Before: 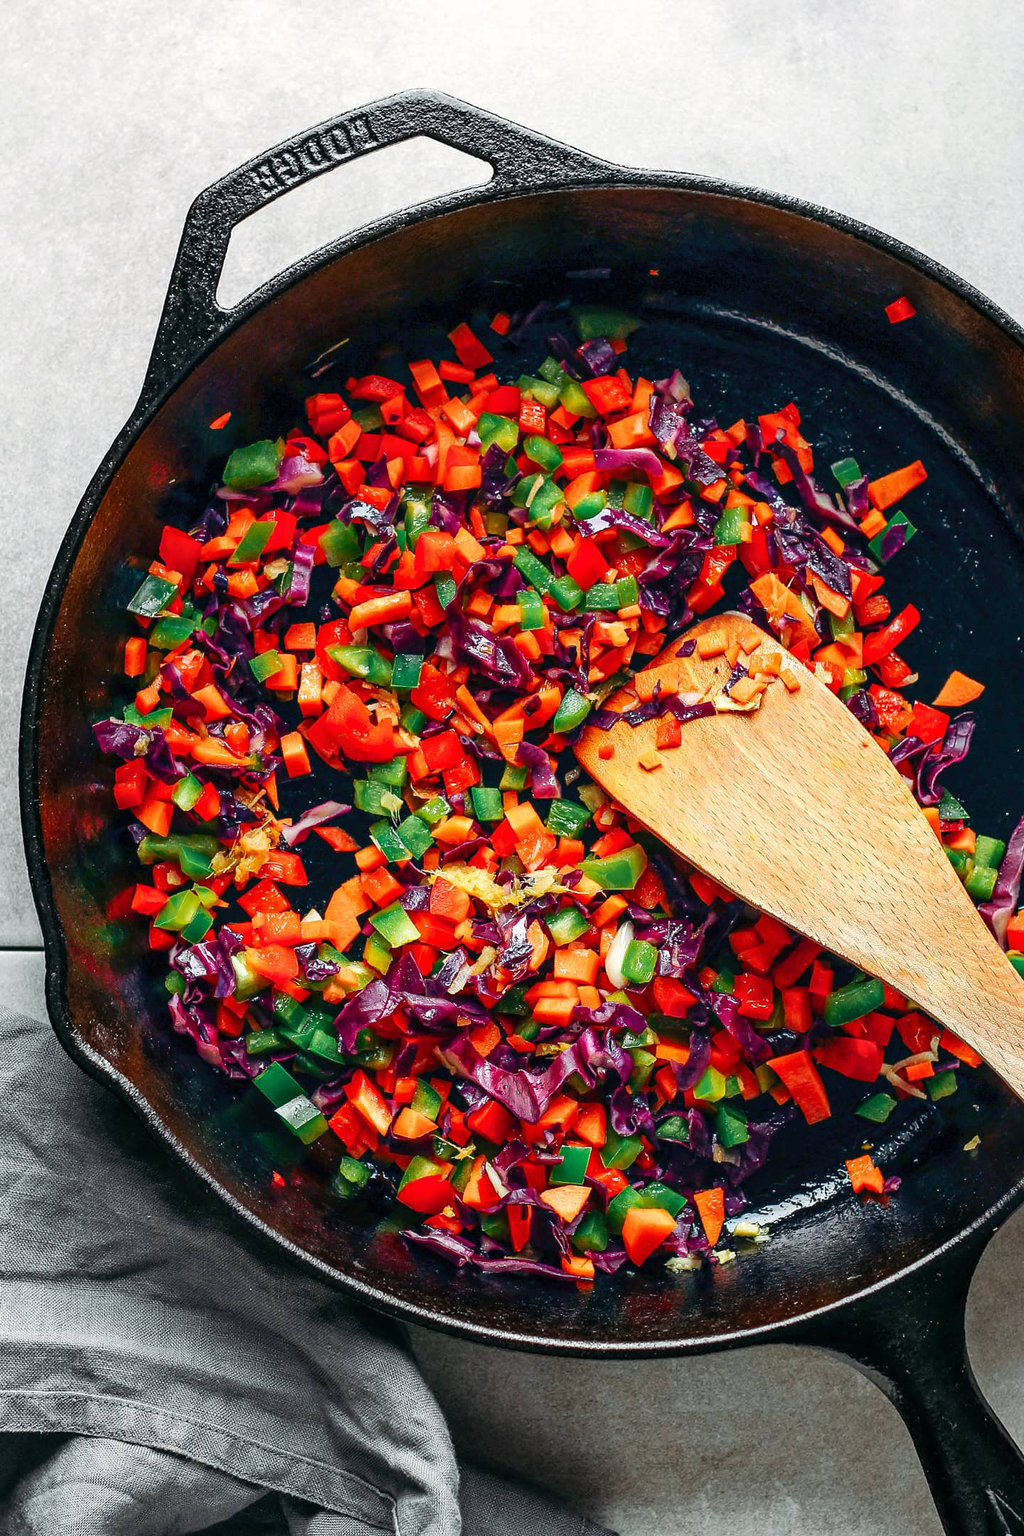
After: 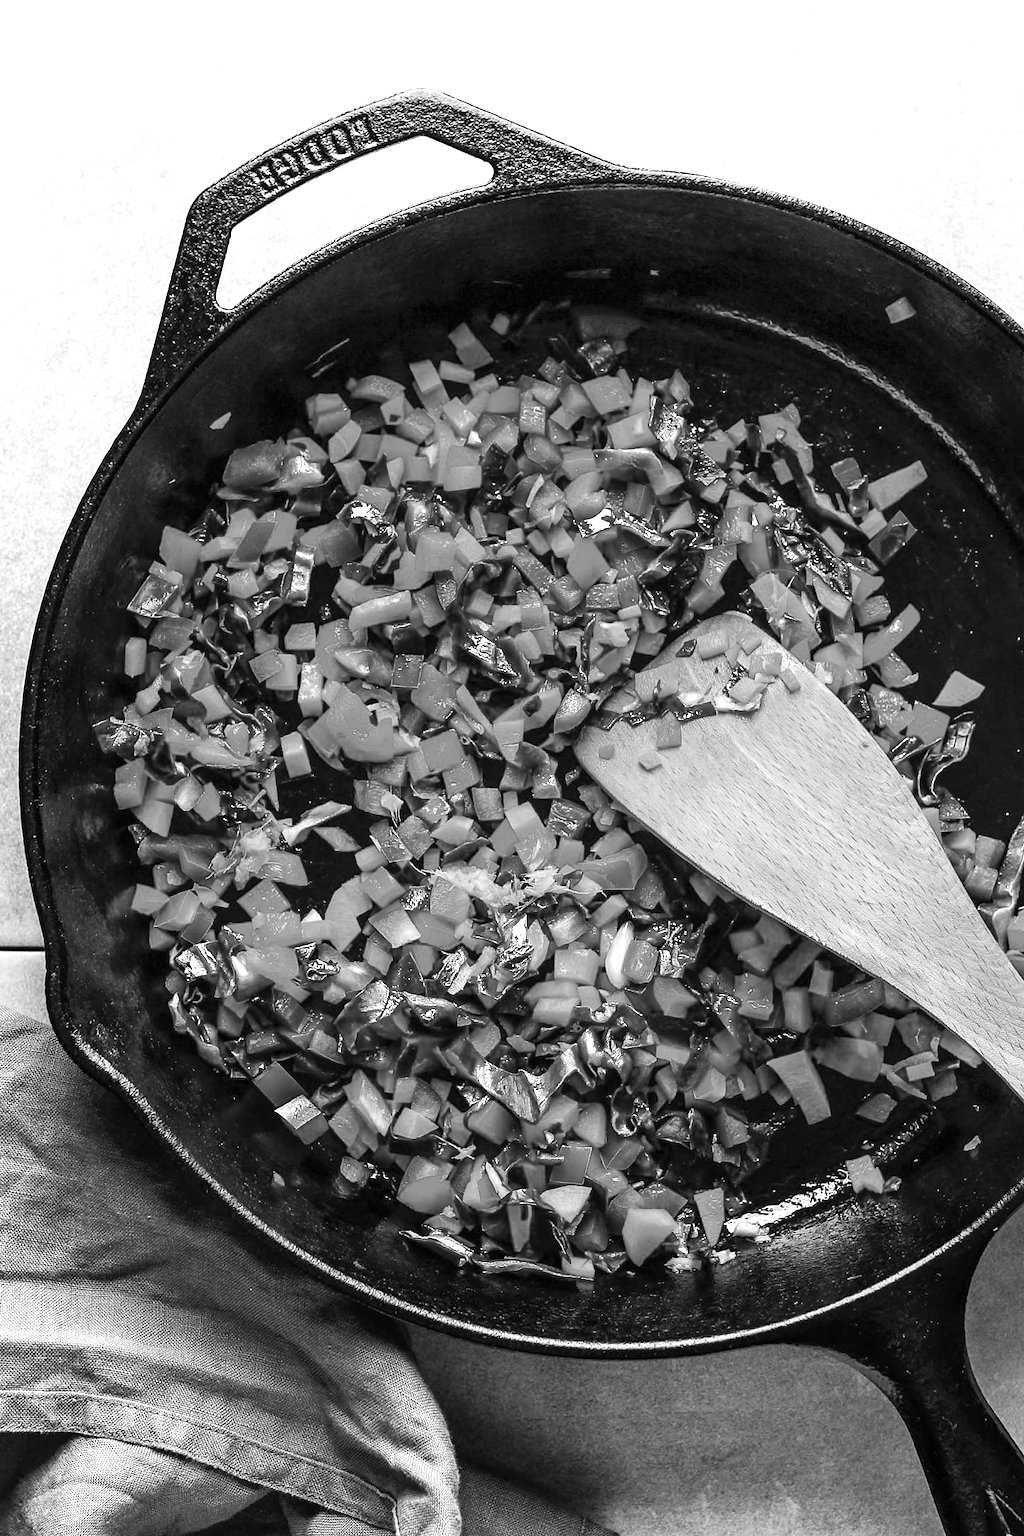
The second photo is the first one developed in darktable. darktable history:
color zones: curves: ch0 [(0, 0.613) (0.01, 0.613) (0.245, 0.448) (0.498, 0.529) (0.642, 0.665) (0.879, 0.777) (0.99, 0.613)]; ch1 [(0, 0) (0.143, 0) (0.286, 0) (0.429, 0) (0.571, 0) (0.714, 0) (0.857, 0)]
exposure: exposure 0.127 EV, compensate exposure bias true, compensate highlight preservation false
color correction: highlights a* -3.85, highlights b* -10.79
